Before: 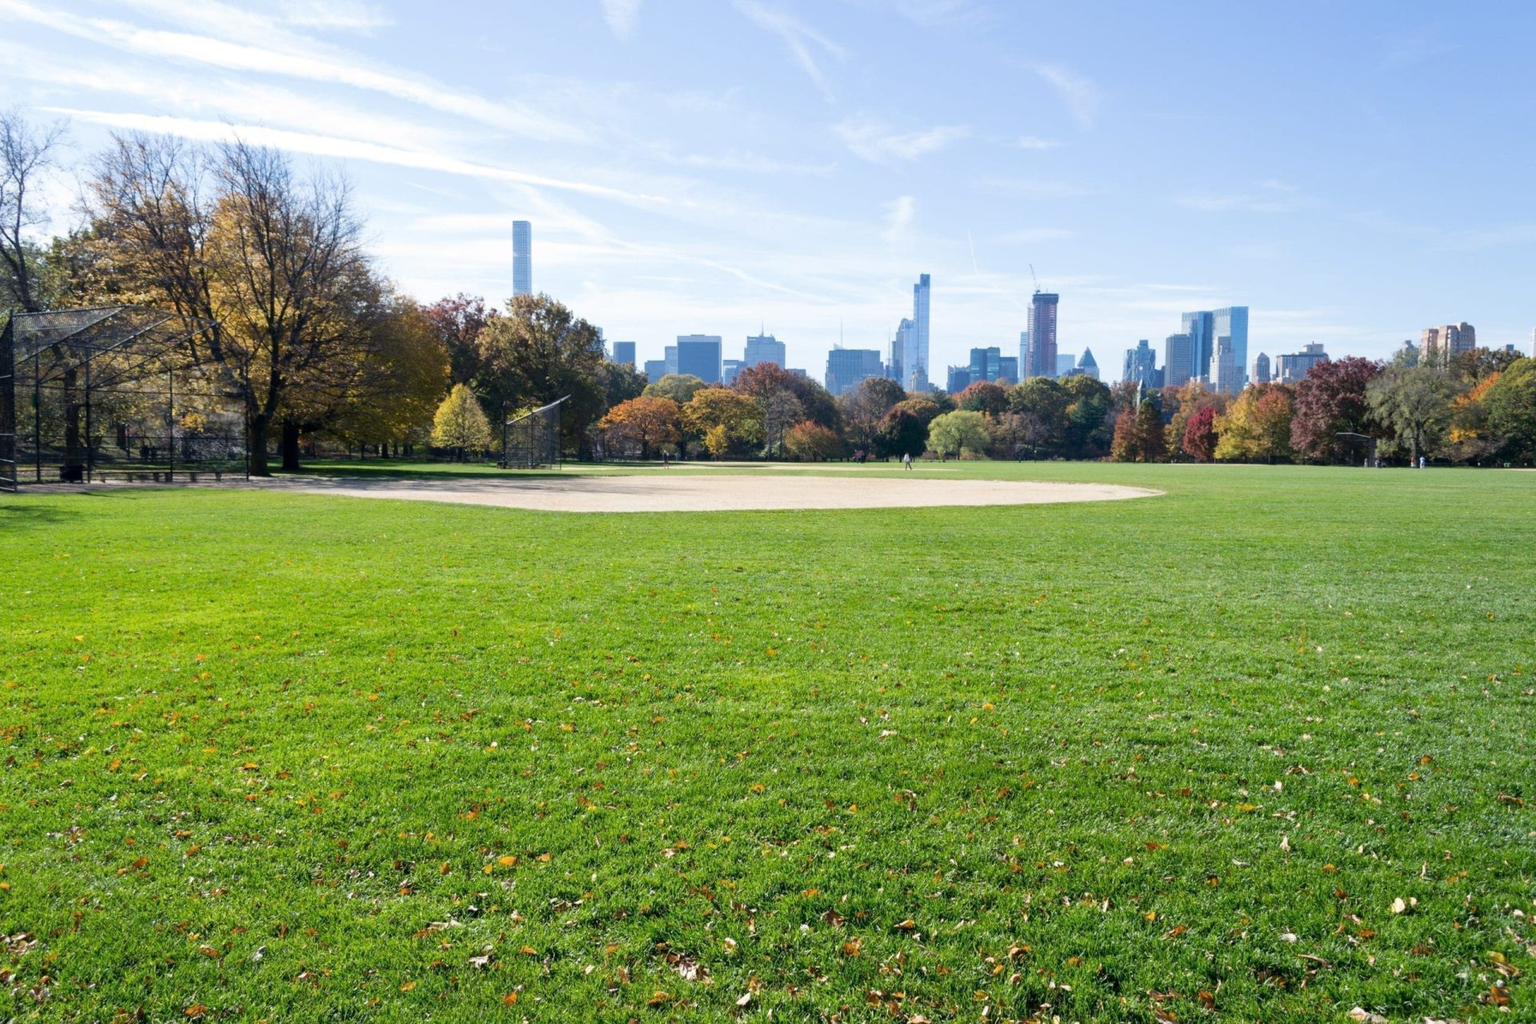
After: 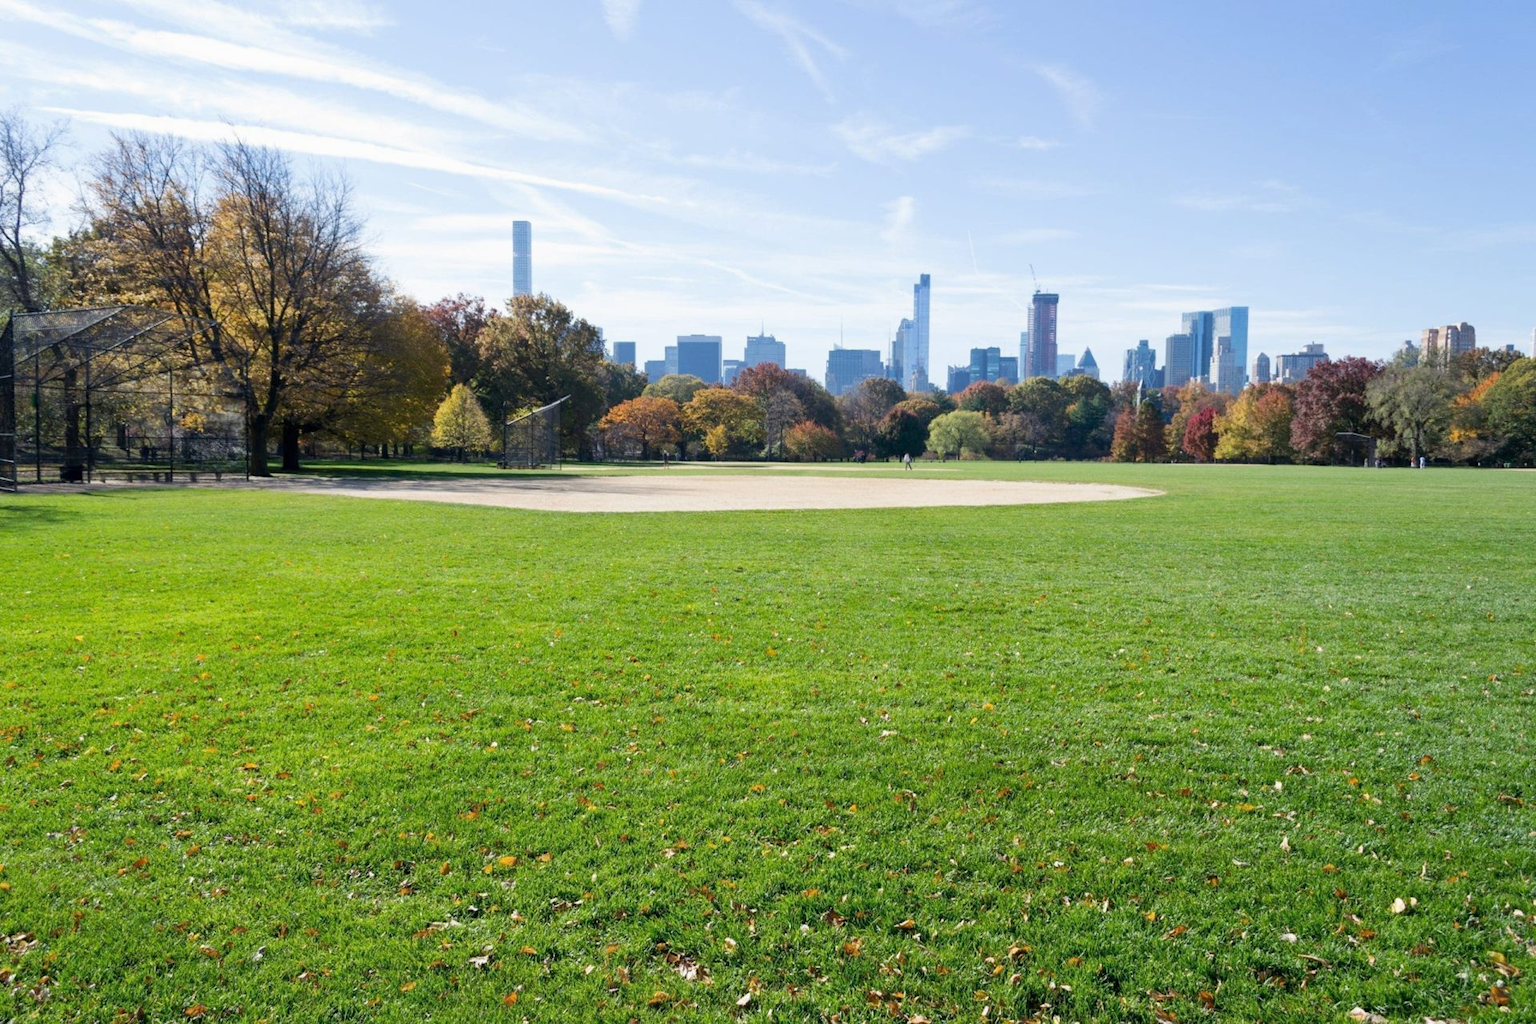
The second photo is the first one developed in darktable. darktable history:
tone equalizer: -7 EV 0.166 EV, -6 EV 0.13 EV, -5 EV 0.076 EV, -4 EV 0.031 EV, -2 EV -0.029 EV, -1 EV -0.044 EV, +0 EV -0.079 EV, edges refinement/feathering 500, mask exposure compensation -1.57 EV, preserve details no
